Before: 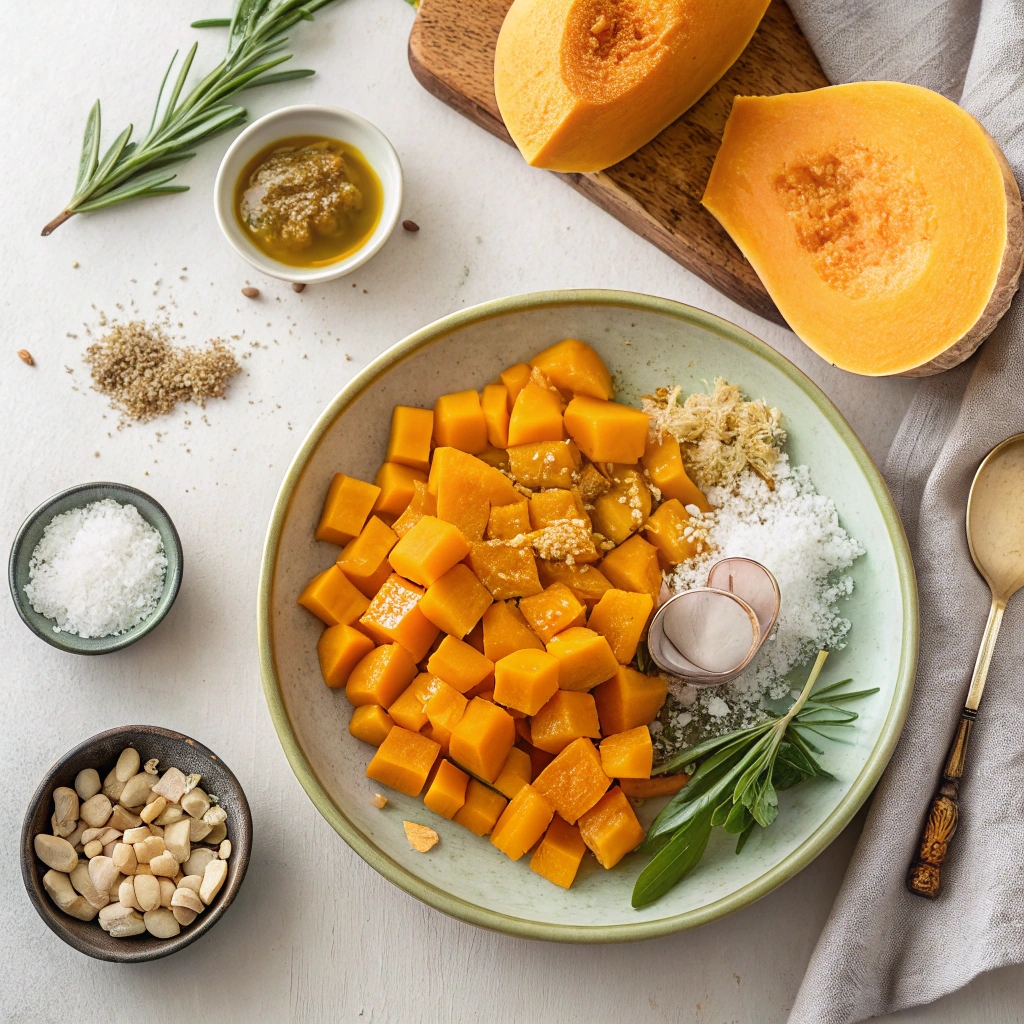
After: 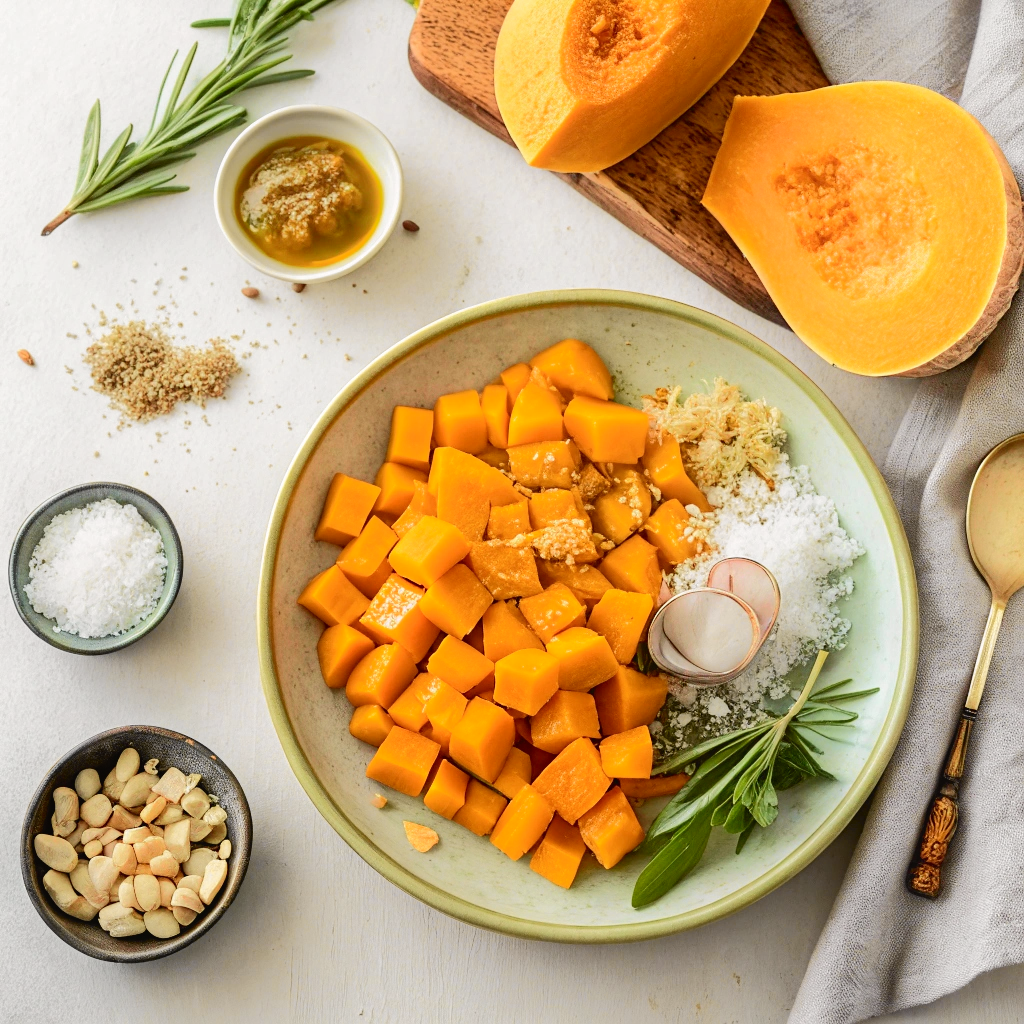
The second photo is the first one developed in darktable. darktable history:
tone curve: curves: ch0 [(0, 0.019) (0.066, 0.054) (0.184, 0.184) (0.369, 0.417) (0.501, 0.586) (0.617, 0.71) (0.743, 0.787) (0.997, 0.997)]; ch1 [(0, 0) (0.187, 0.156) (0.388, 0.372) (0.437, 0.428) (0.474, 0.472) (0.499, 0.5) (0.521, 0.514) (0.548, 0.567) (0.6, 0.629) (0.82, 0.831) (1, 1)]; ch2 [(0, 0) (0.234, 0.227) (0.352, 0.372) (0.459, 0.484) (0.5, 0.505) (0.518, 0.516) (0.529, 0.541) (0.56, 0.594) (0.607, 0.644) (0.74, 0.771) (0.858, 0.873) (0.999, 0.994)], color space Lab, independent channels, preserve colors none
